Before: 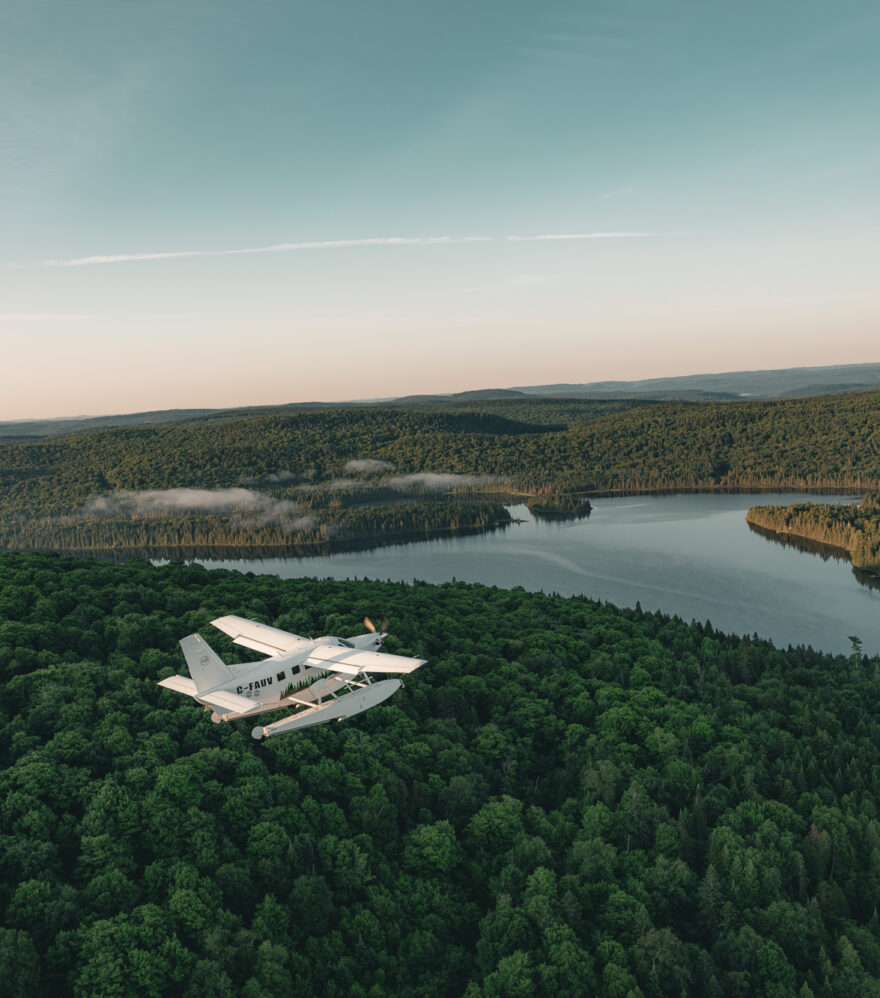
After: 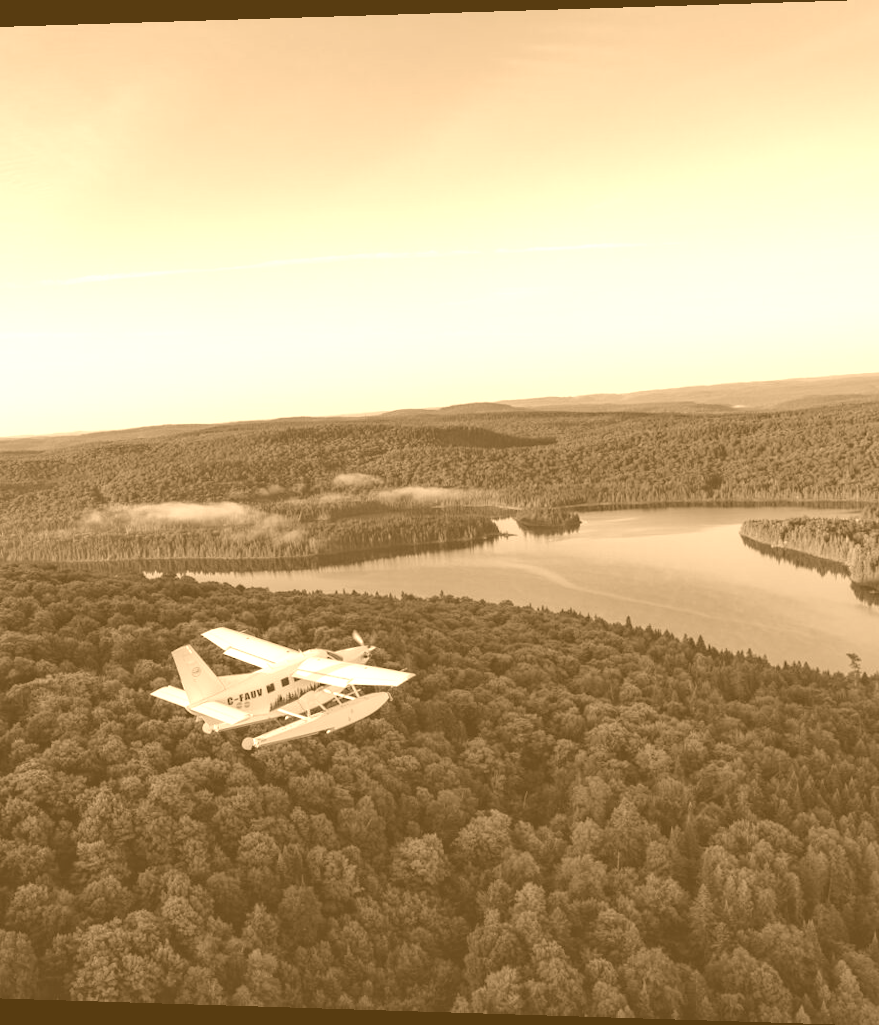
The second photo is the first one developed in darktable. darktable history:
rotate and perspective: lens shift (horizontal) -0.055, automatic cropping off
white balance: red 0.98, blue 1.034
colorize: hue 28.8°, source mix 100%
